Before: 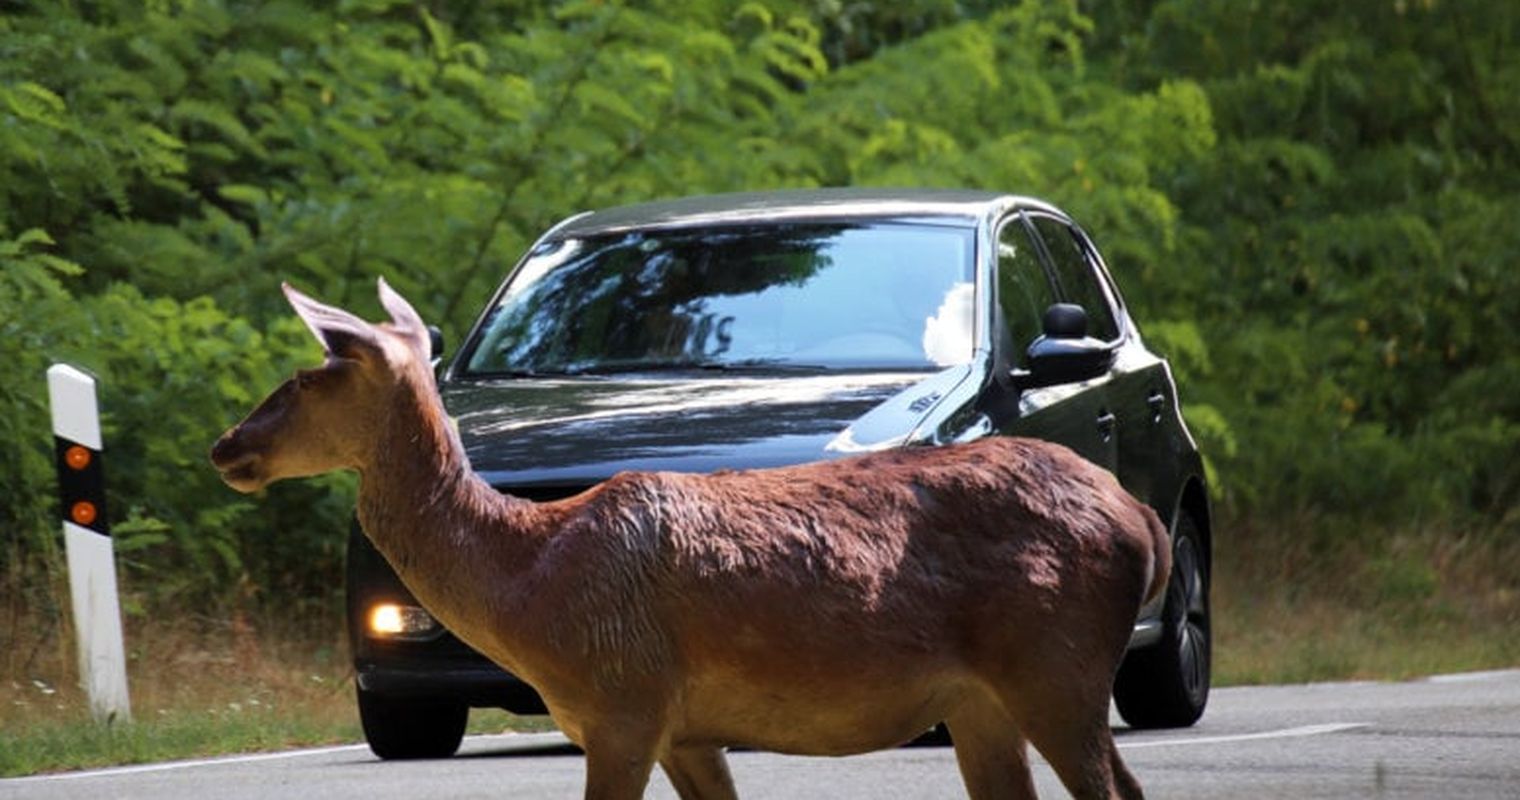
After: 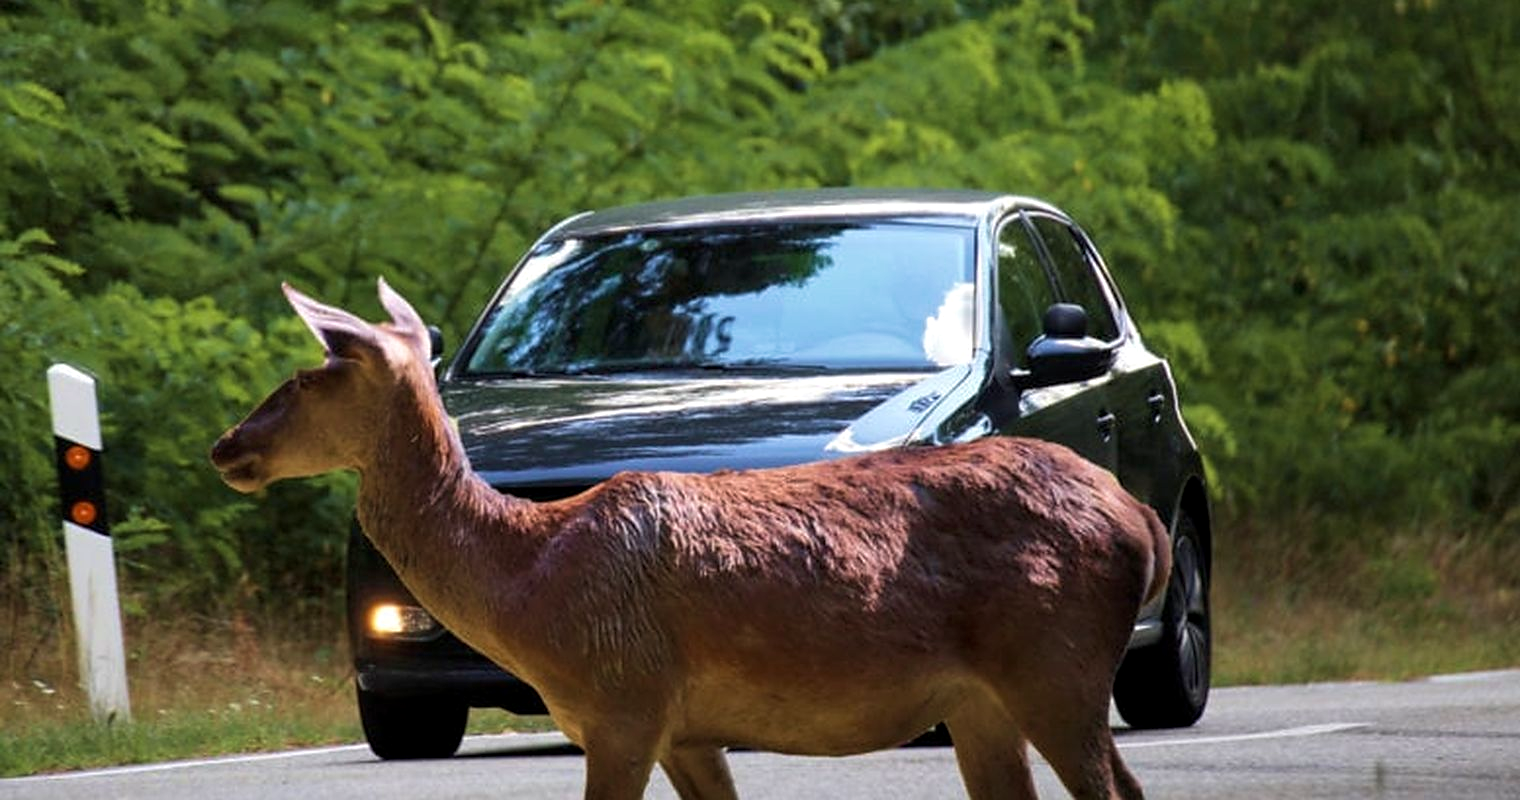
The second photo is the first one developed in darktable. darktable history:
sharpen: radius 1.55, amount 0.377, threshold 1.422
velvia: on, module defaults
local contrast: highlights 100%, shadows 101%, detail 120%, midtone range 0.2
